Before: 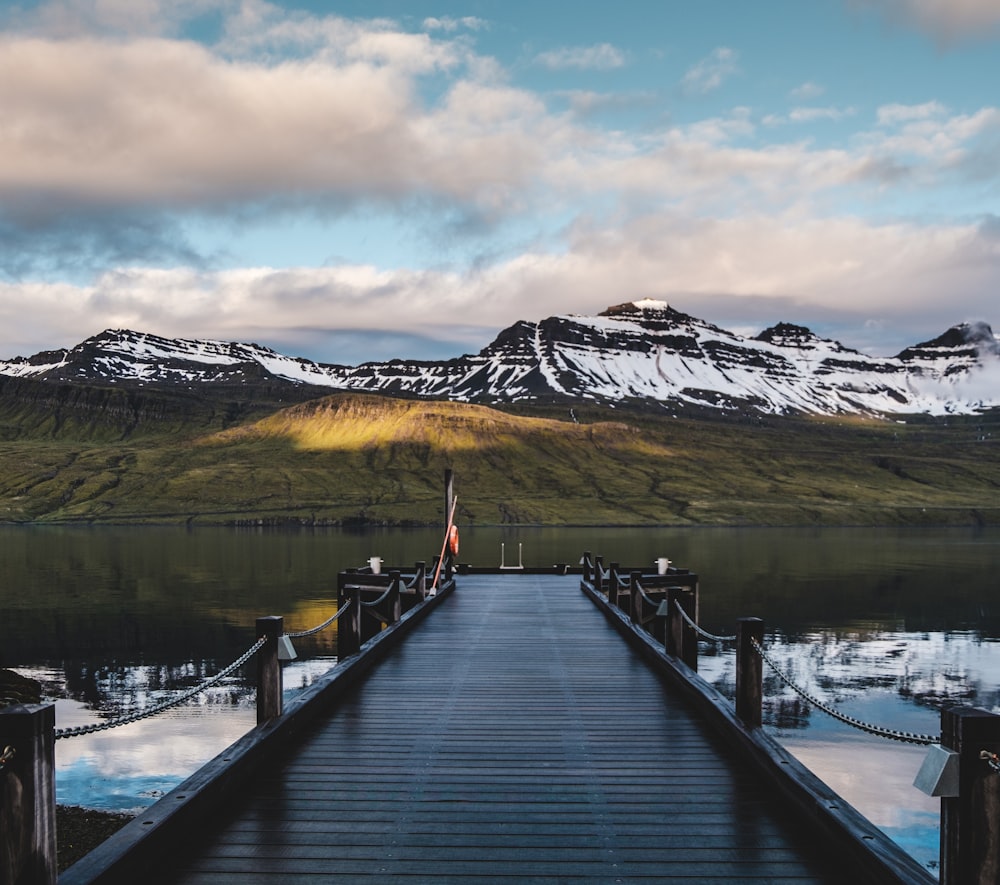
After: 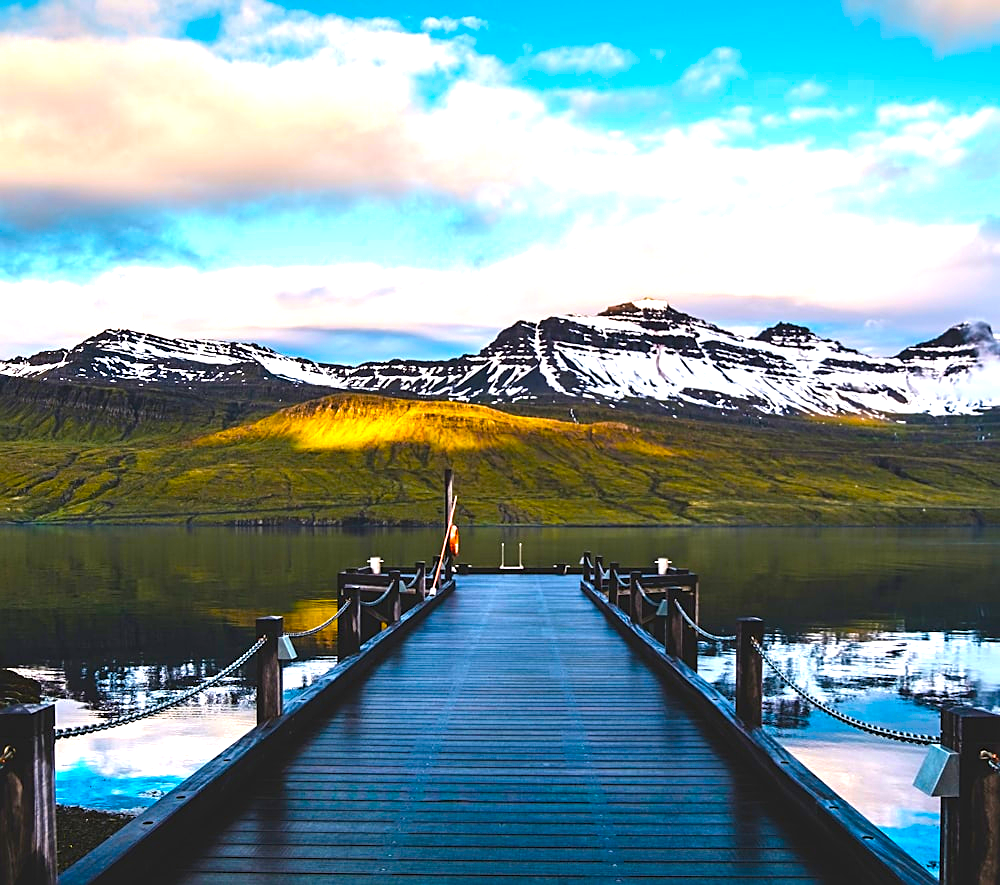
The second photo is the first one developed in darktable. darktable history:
color balance rgb: linear chroma grading › global chroma 25%, perceptual saturation grading › global saturation 40%, perceptual brilliance grading › global brilliance 30%, global vibrance 40%
sharpen: on, module defaults
